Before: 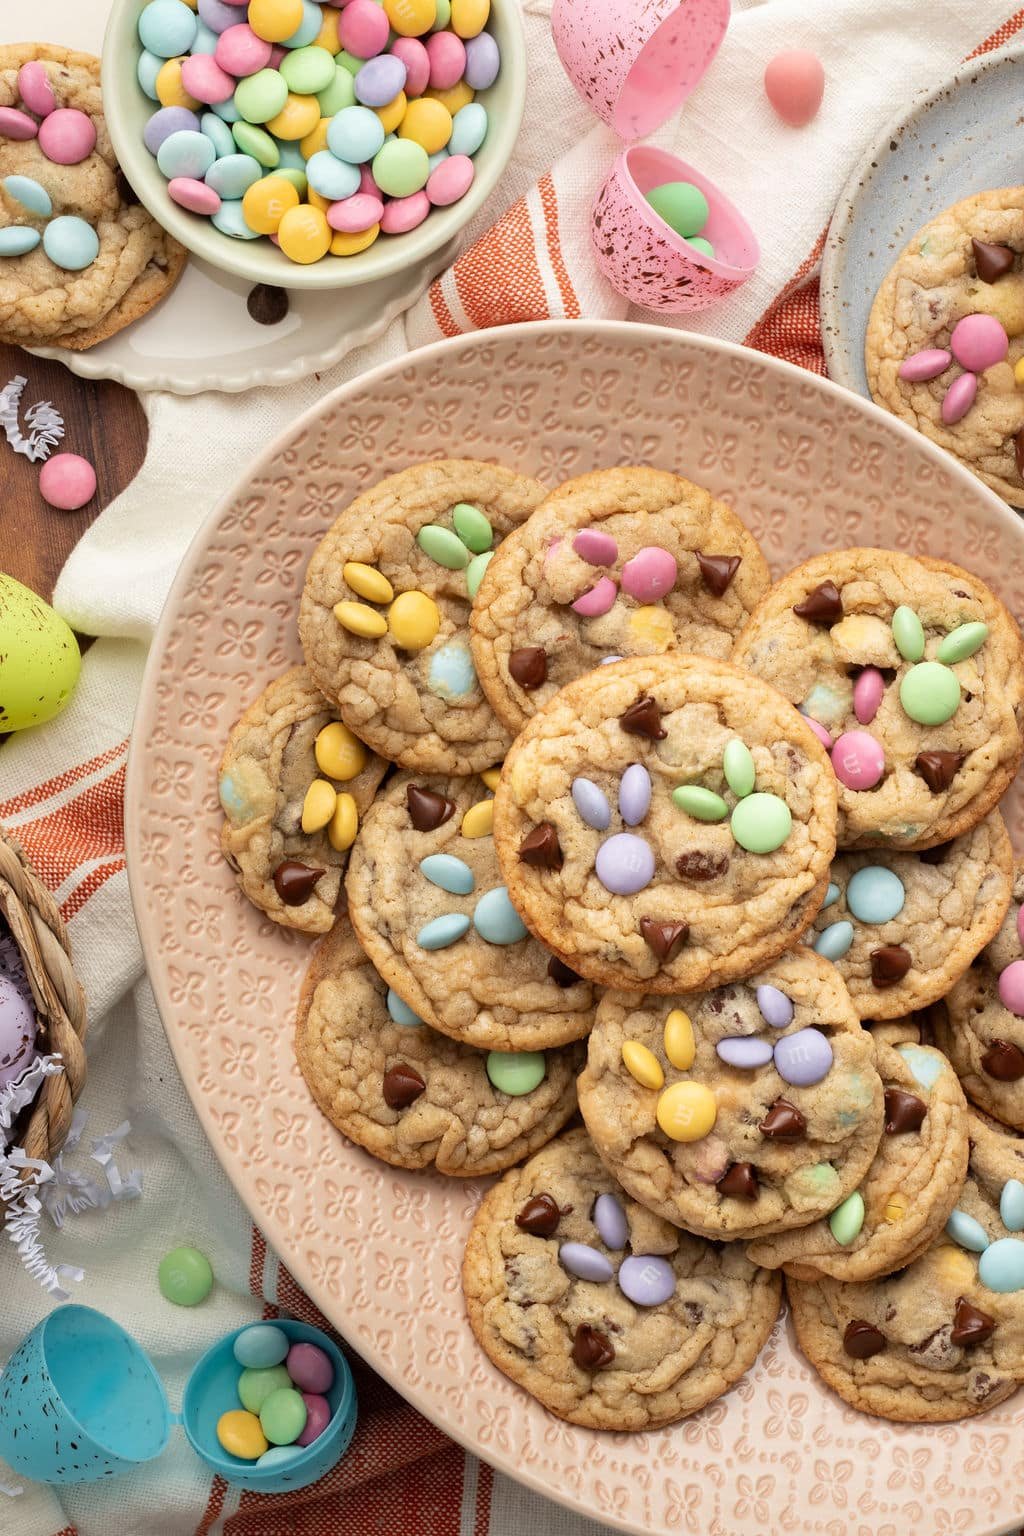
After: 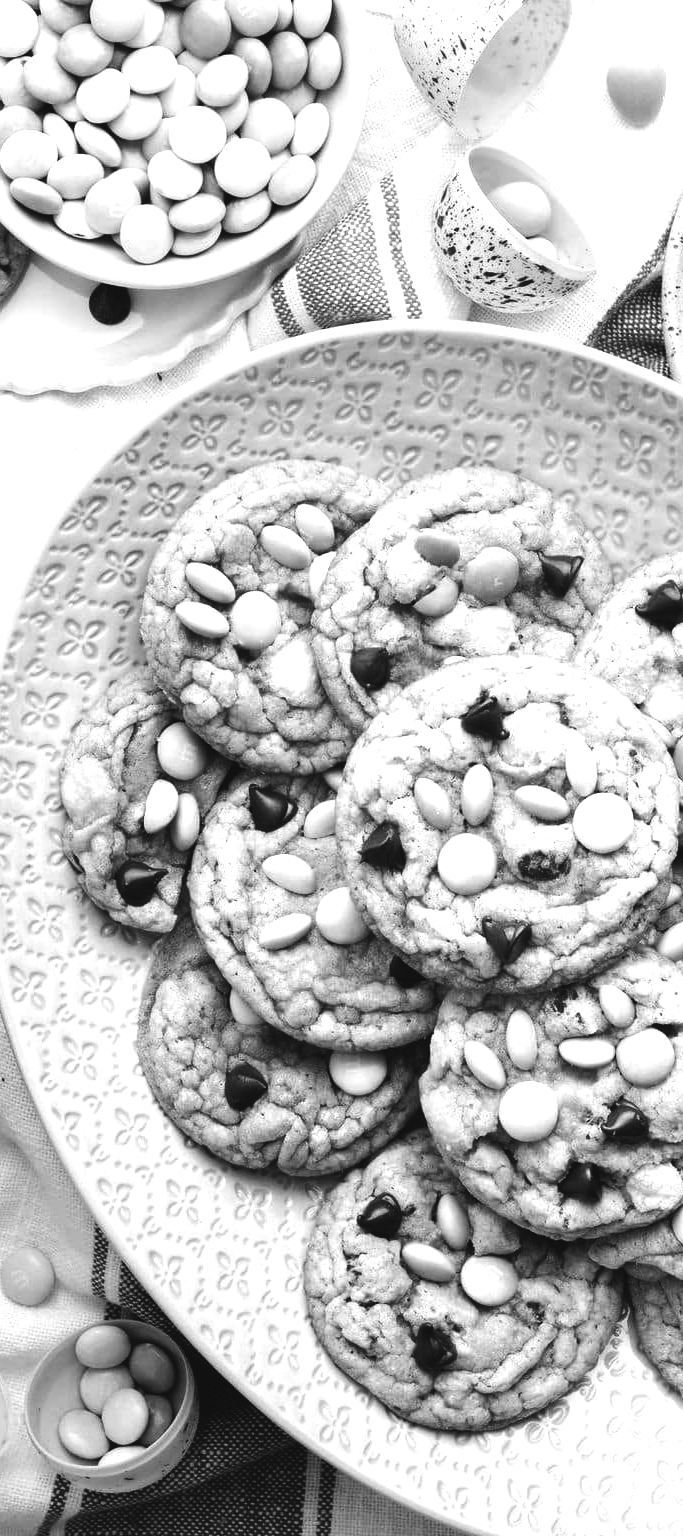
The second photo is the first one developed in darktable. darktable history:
crop and rotate: left 15.446%, right 17.836%
color balance: lift [1.005, 0.99, 1.007, 1.01], gamma [1, 0.979, 1.011, 1.021], gain [0.923, 1.098, 1.025, 0.902], input saturation 90.45%, contrast 7.73%, output saturation 105.91%
white balance: red 0.766, blue 1.537
tone equalizer: -8 EV -1.08 EV, -7 EV -1.01 EV, -6 EV -0.867 EV, -5 EV -0.578 EV, -3 EV 0.578 EV, -2 EV 0.867 EV, -1 EV 1.01 EV, +0 EV 1.08 EV, edges refinement/feathering 500, mask exposure compensation -1.57 EV, preserve details no
contrast brightness saturation: contrast 0.01, saturation -0.05
monochrome: a 32, b 64, size 2.3
